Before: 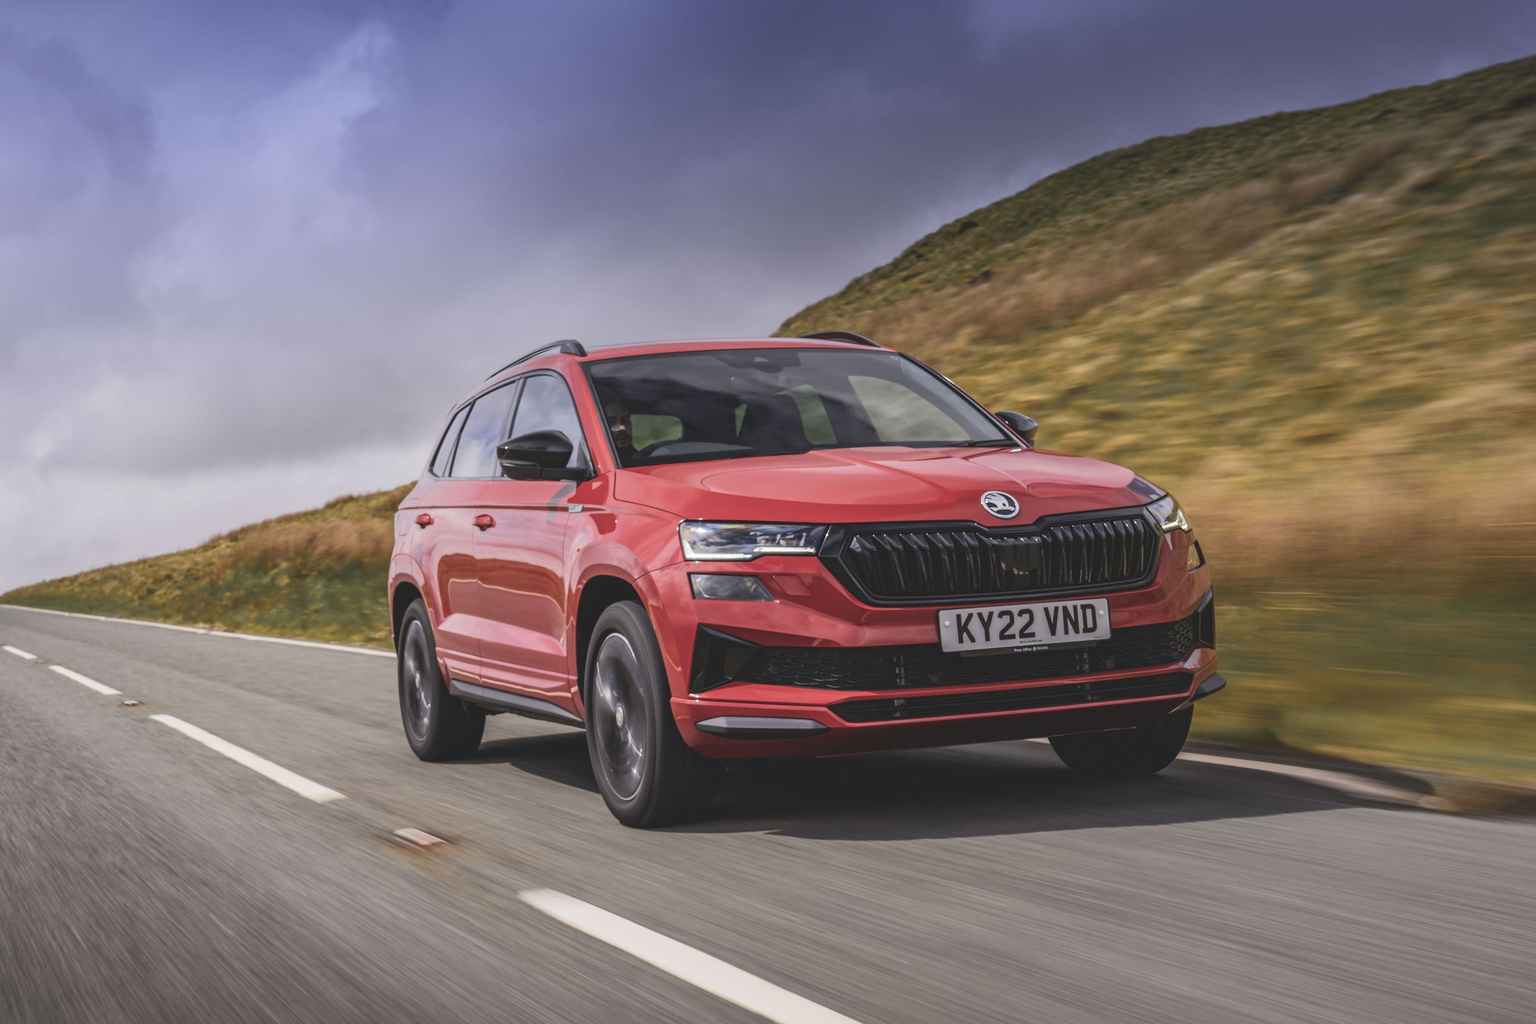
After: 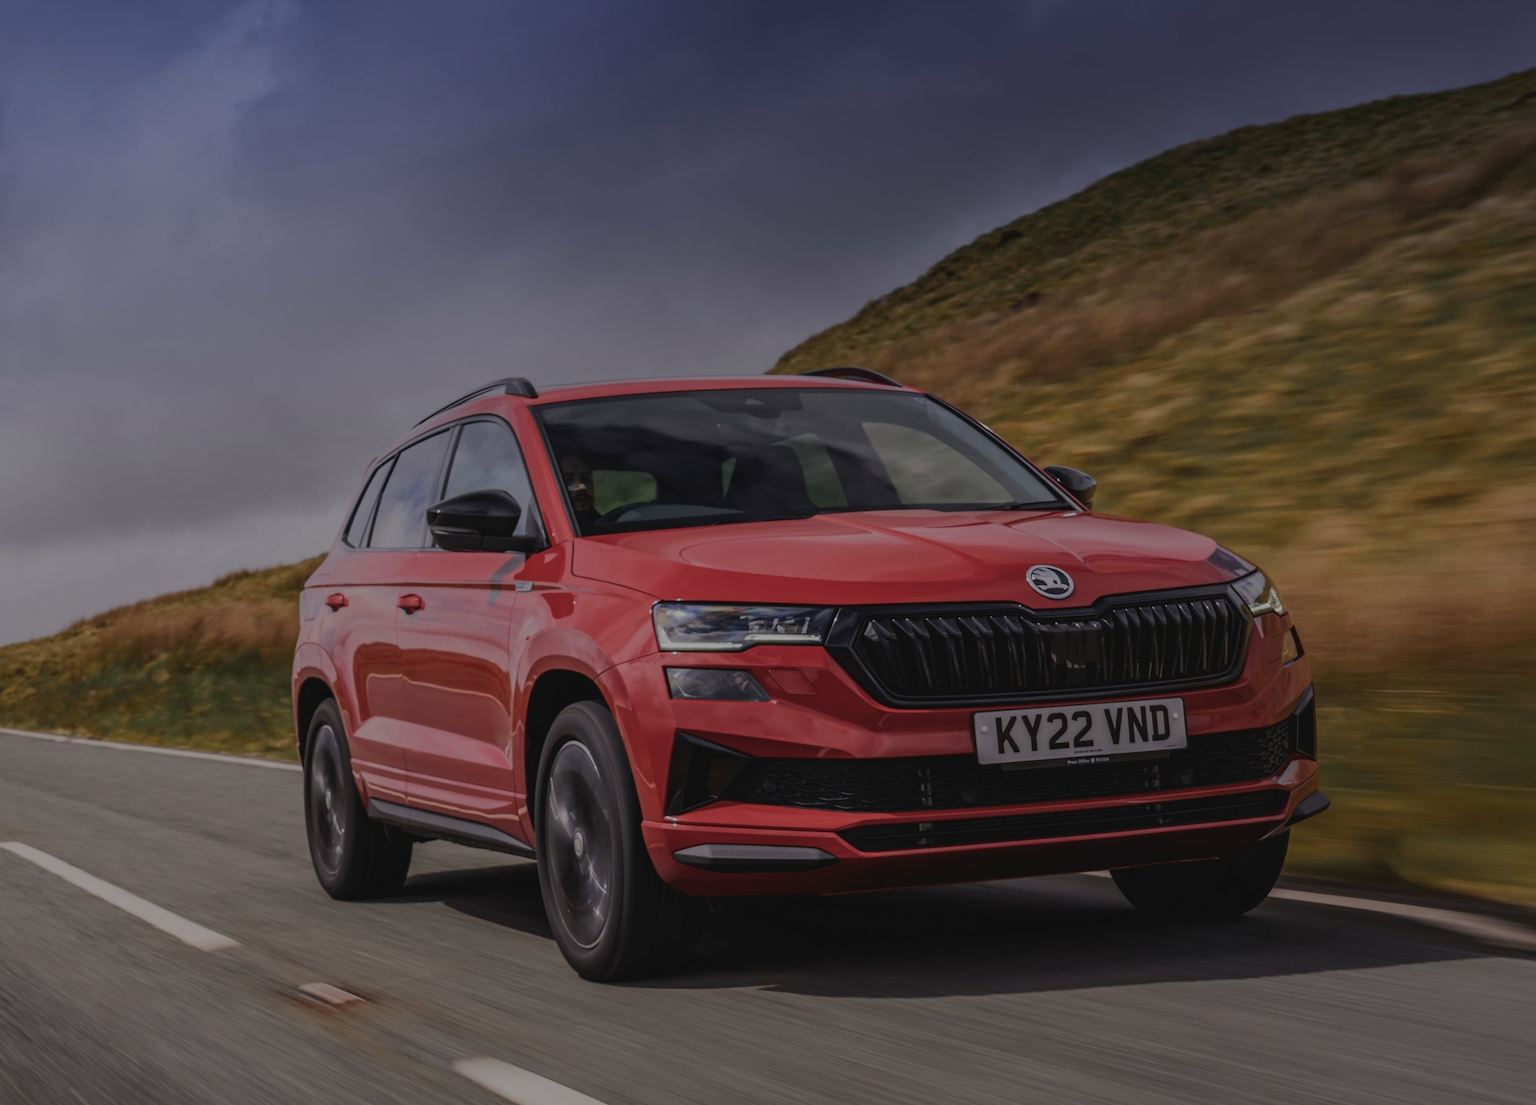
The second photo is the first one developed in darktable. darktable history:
exposure: exposure -1.448 EV, compensate highlight preservation false
crop: left 9.971%, top 3.471%, right 9.289%, bottom 9.303%
